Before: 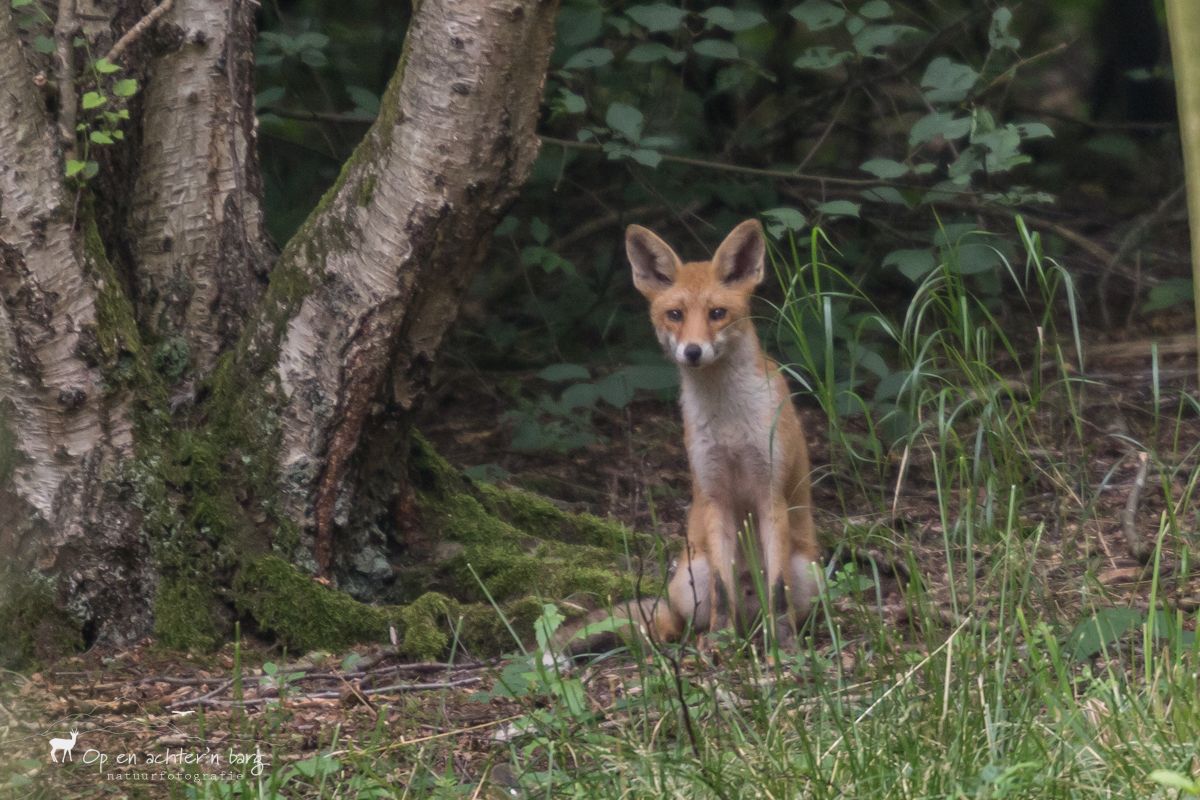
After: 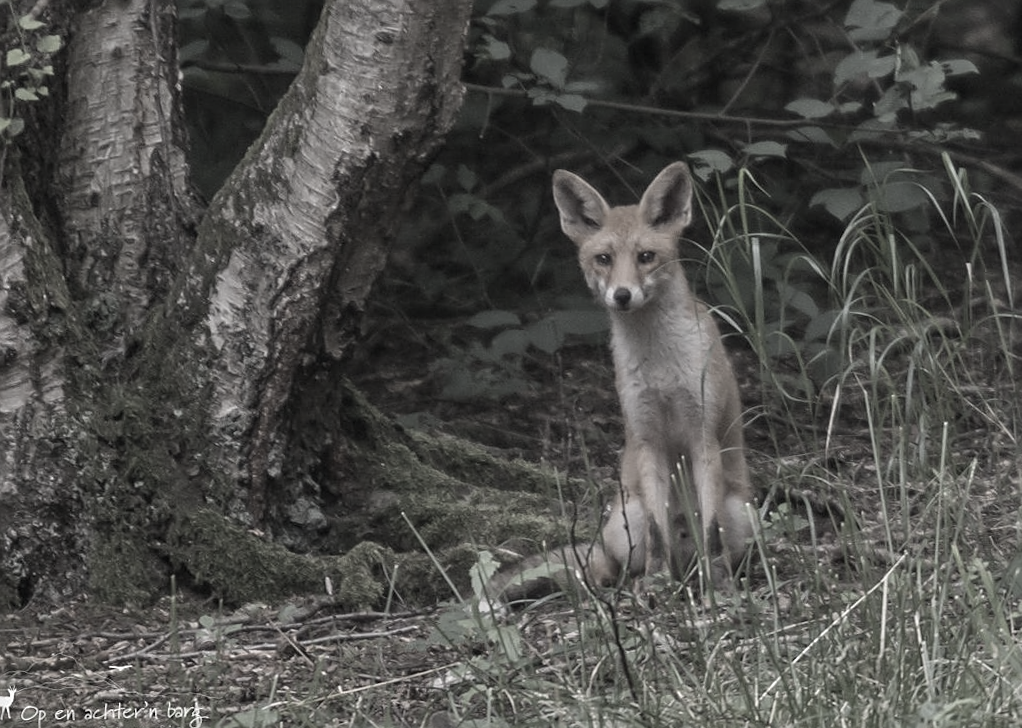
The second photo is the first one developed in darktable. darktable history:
crop: left 6.446%, top 8.188%, right 9.538%, bottom 3.548%
color correction: saturation 0.2
rotate and perspective: rotation -1.24°, automatic cropping off
sharpen: on, module defaults
